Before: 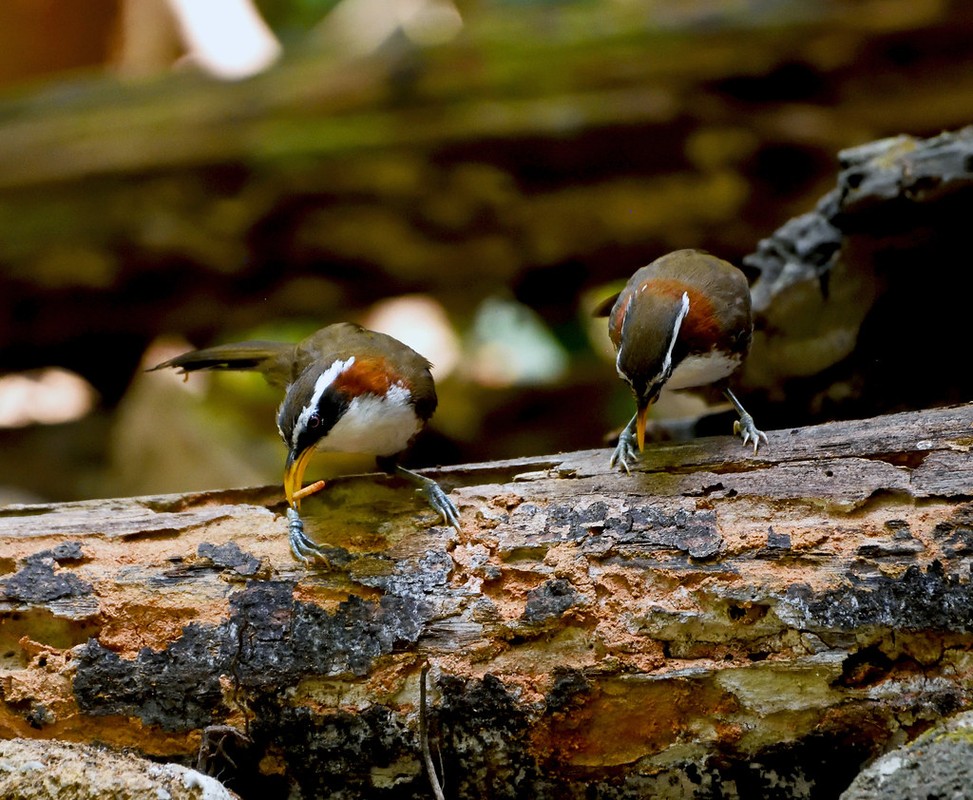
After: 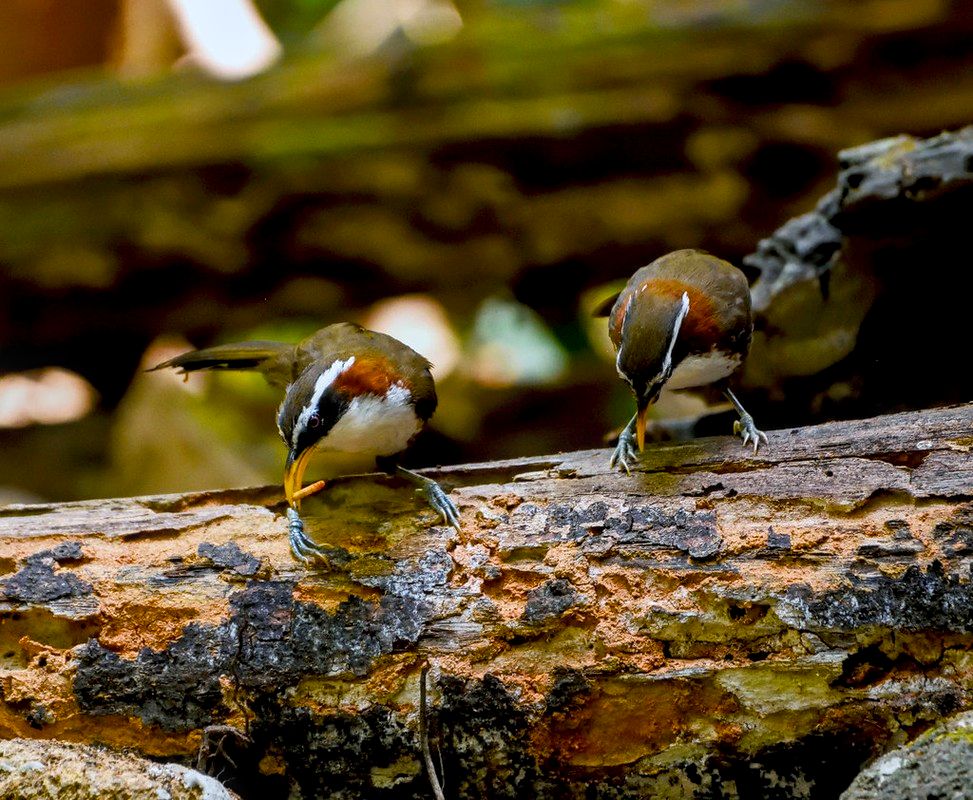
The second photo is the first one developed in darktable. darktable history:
color balance rgb: perceptual saturation grading › global saturation 20%, global vibrance 20%
local contrast: on, module defaults
